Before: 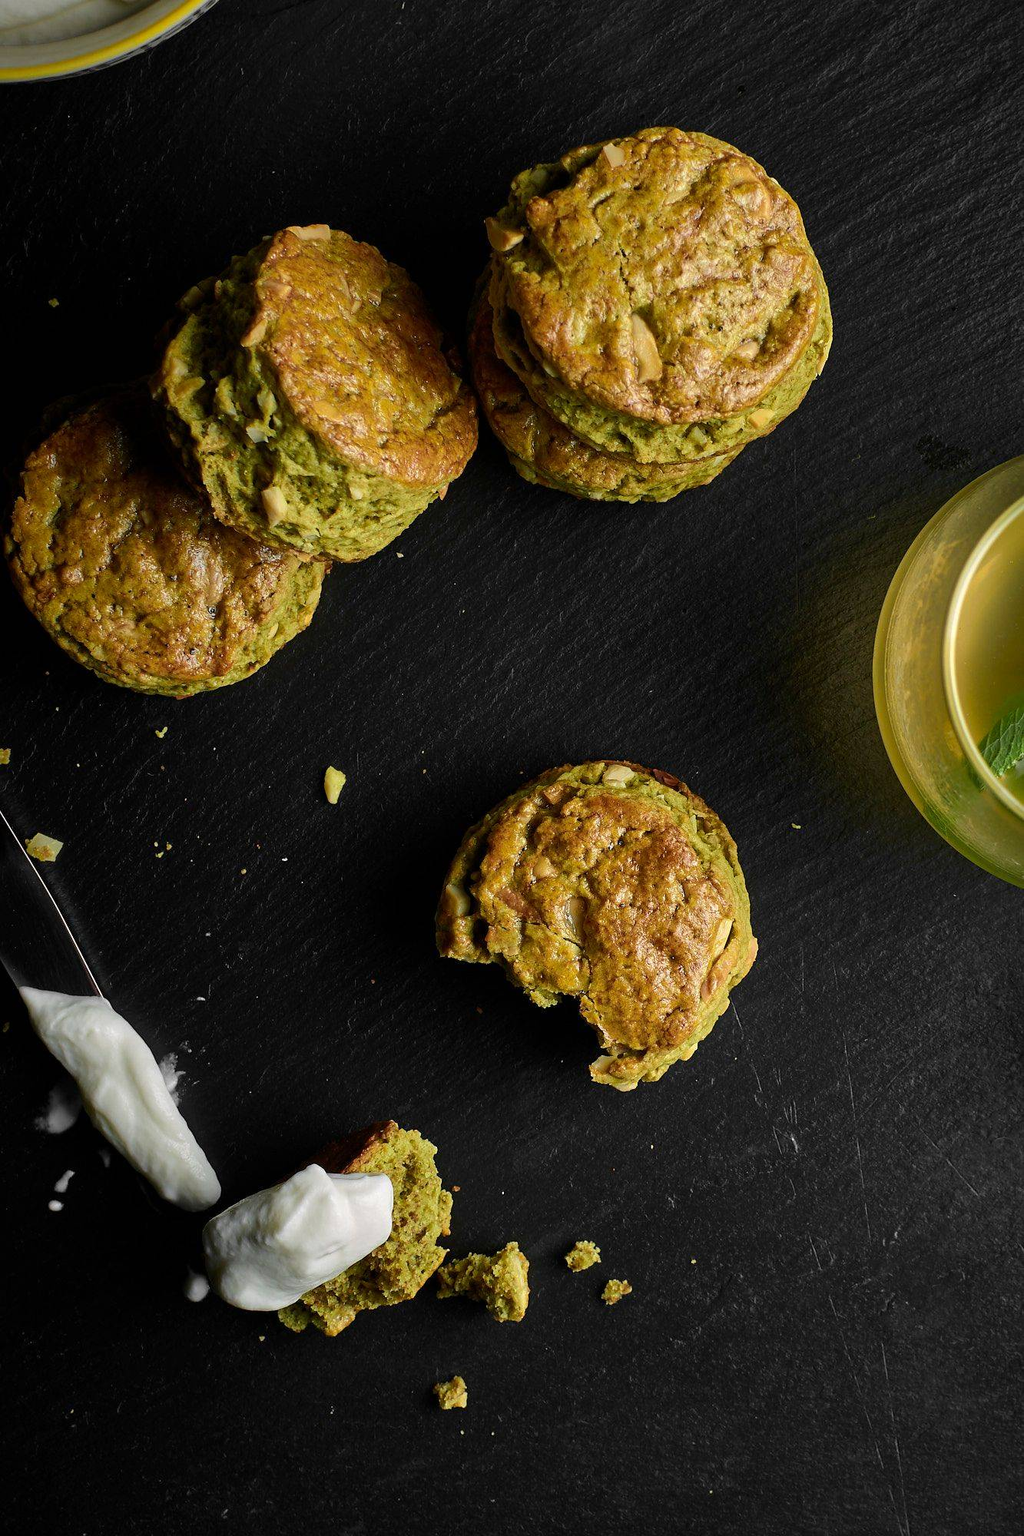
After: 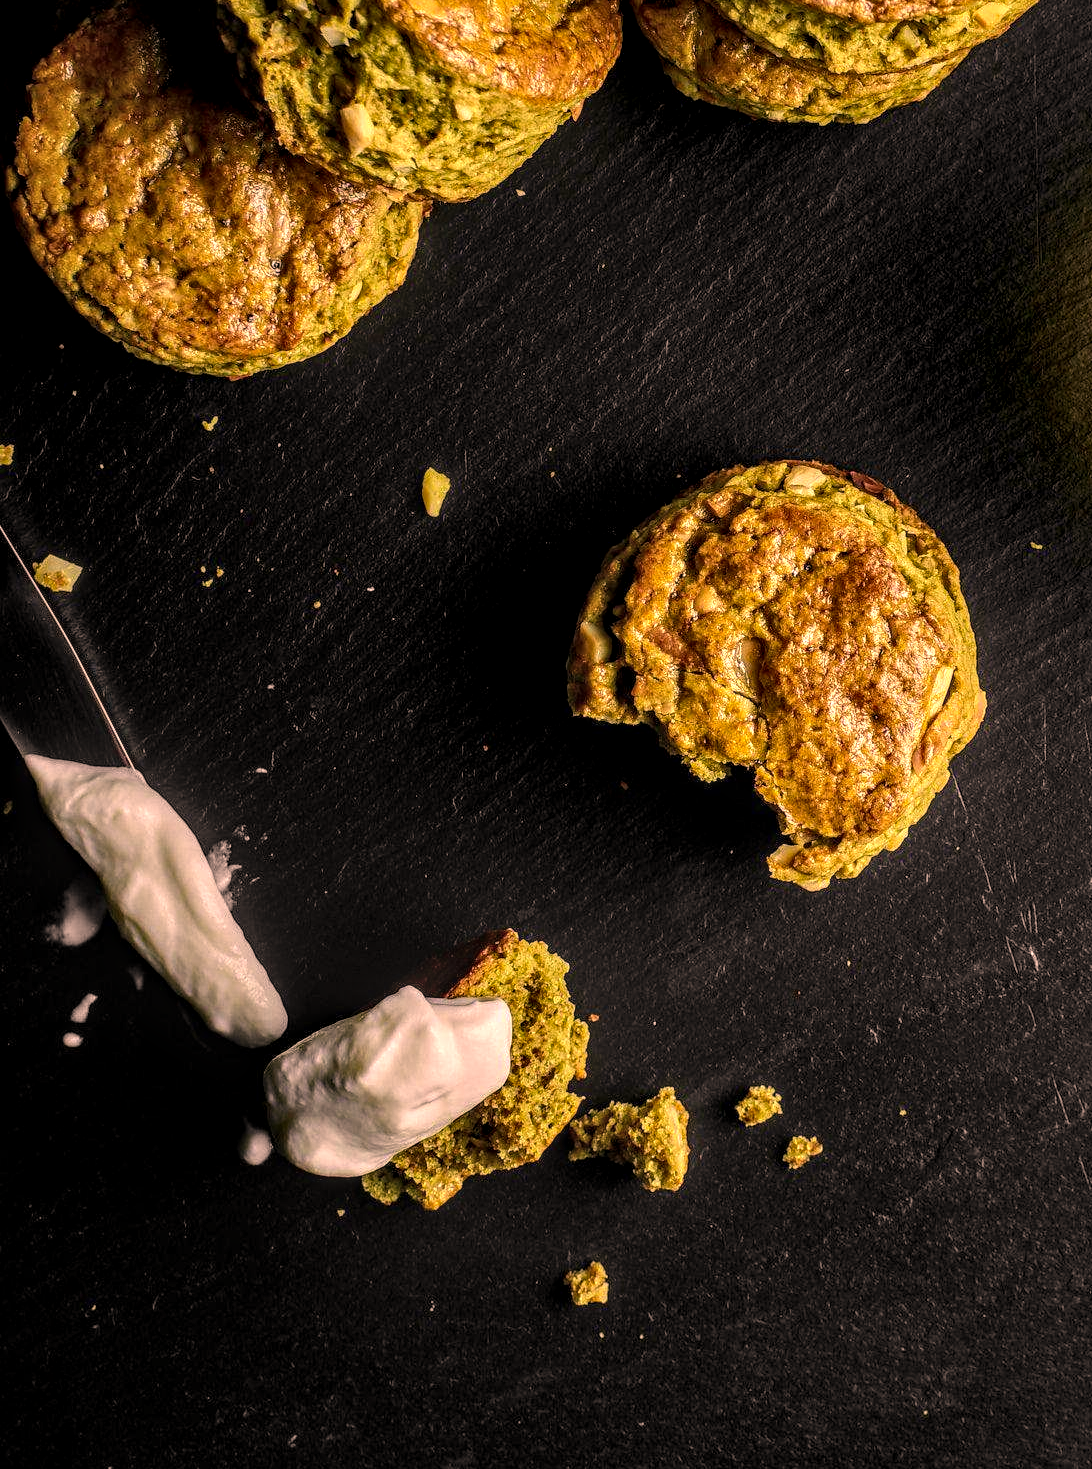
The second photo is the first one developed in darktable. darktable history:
color correction: highlights a* 20.51, highlights b* 19.37
crop: top 26.523%, right 18.033%
local contrast: highlights 2%, shadows 3%, detail 182%
